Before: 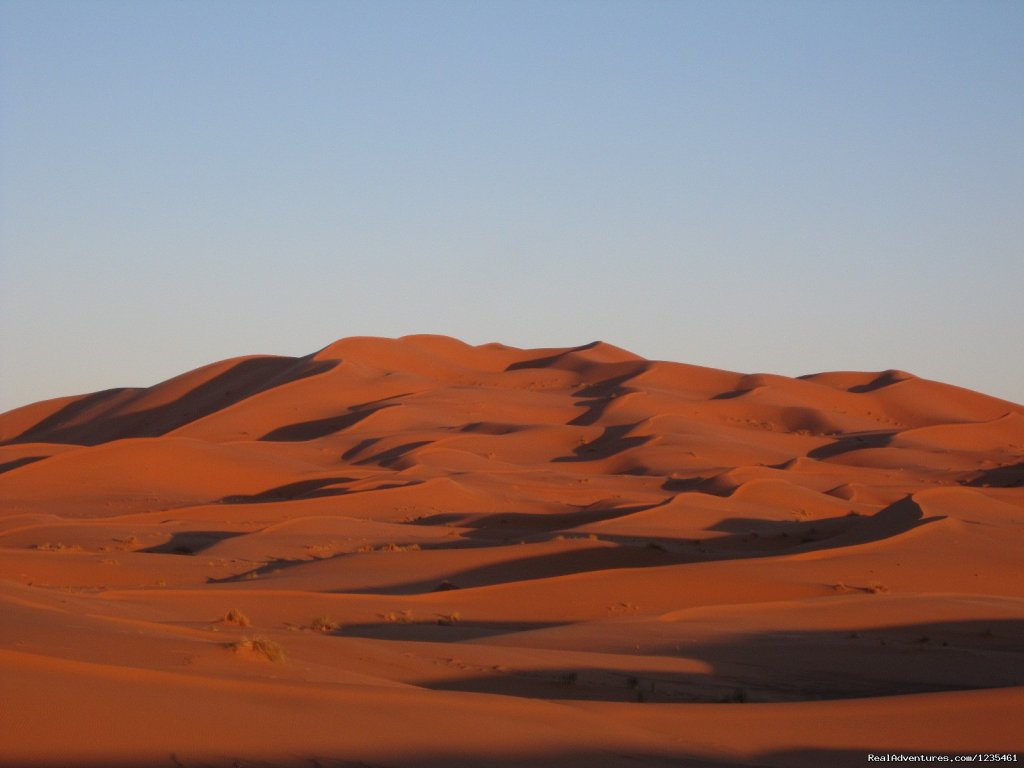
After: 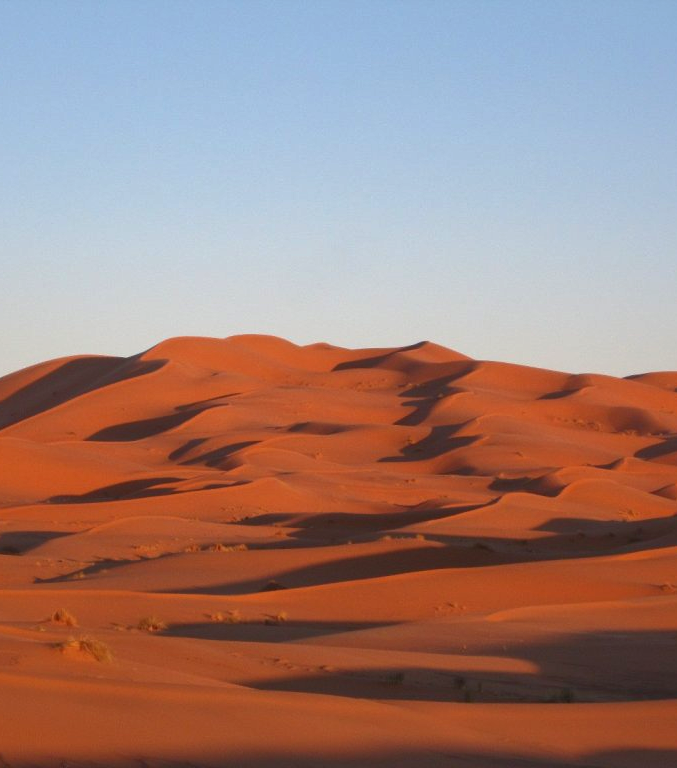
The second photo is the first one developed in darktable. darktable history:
tone curve: curves: ch0 [(0, 0.032) (0.181, 0.152) (0.751, 0.762) (1, 1)], color space Lab, independent channels, preserve colors none
exposure: black level correction 0, exposure 0.499 EV, compensate highlight preservation false
crop: left 16.918%, right 16.916%
shadows and highlights: on, module defaults
